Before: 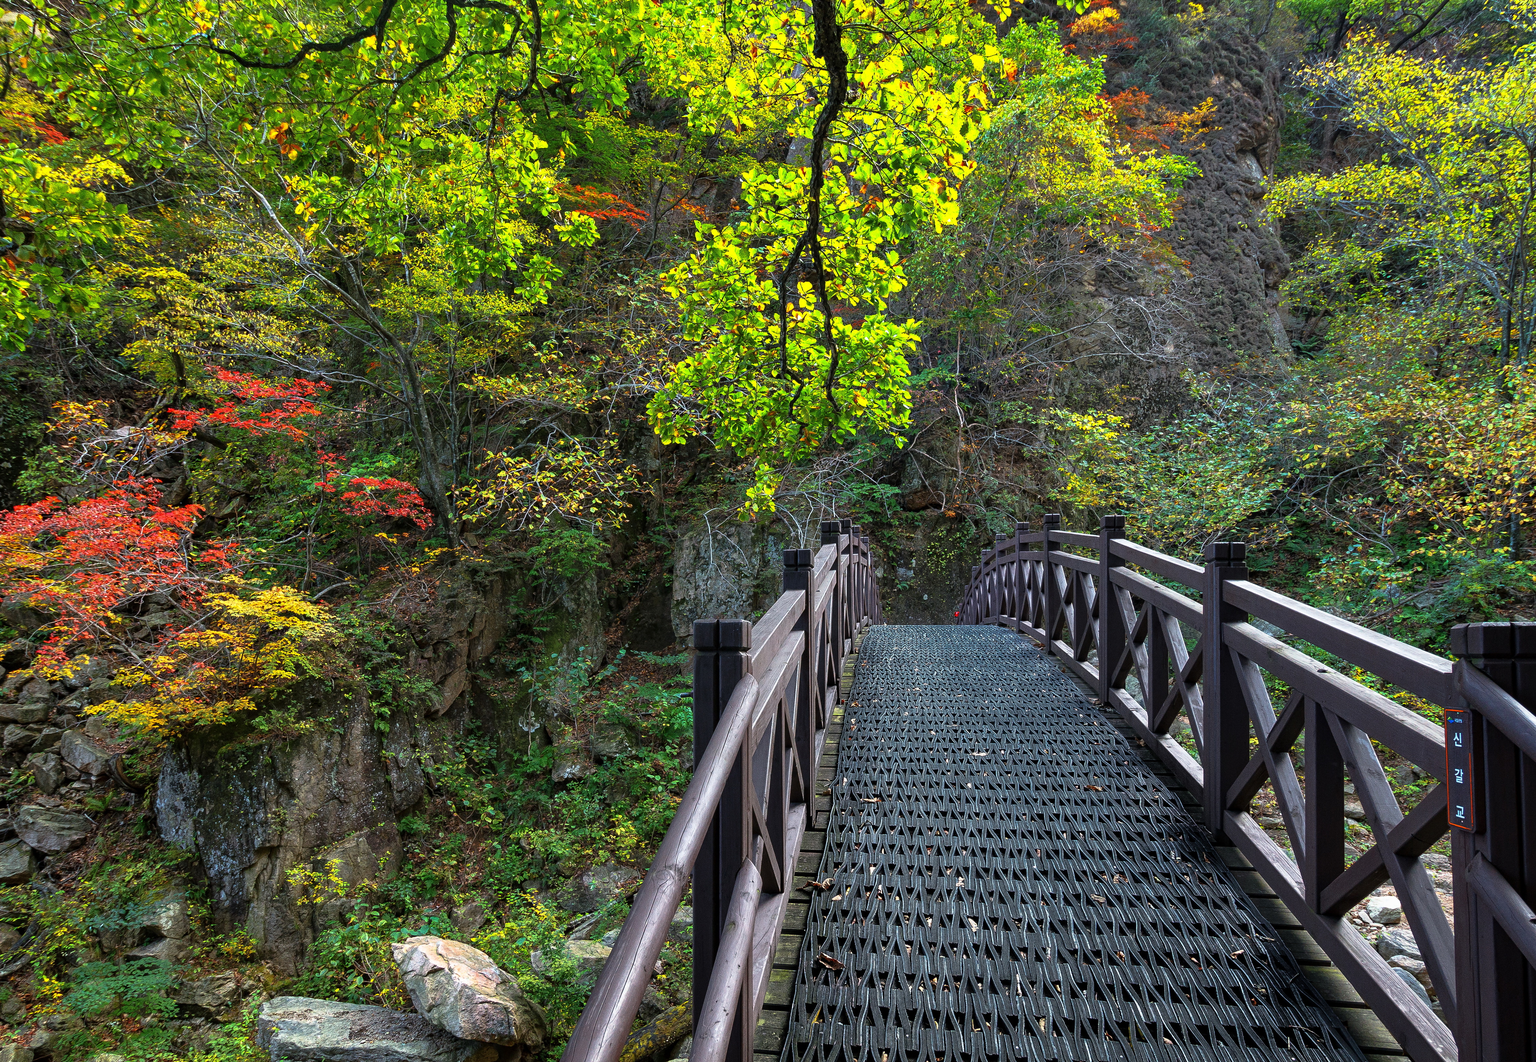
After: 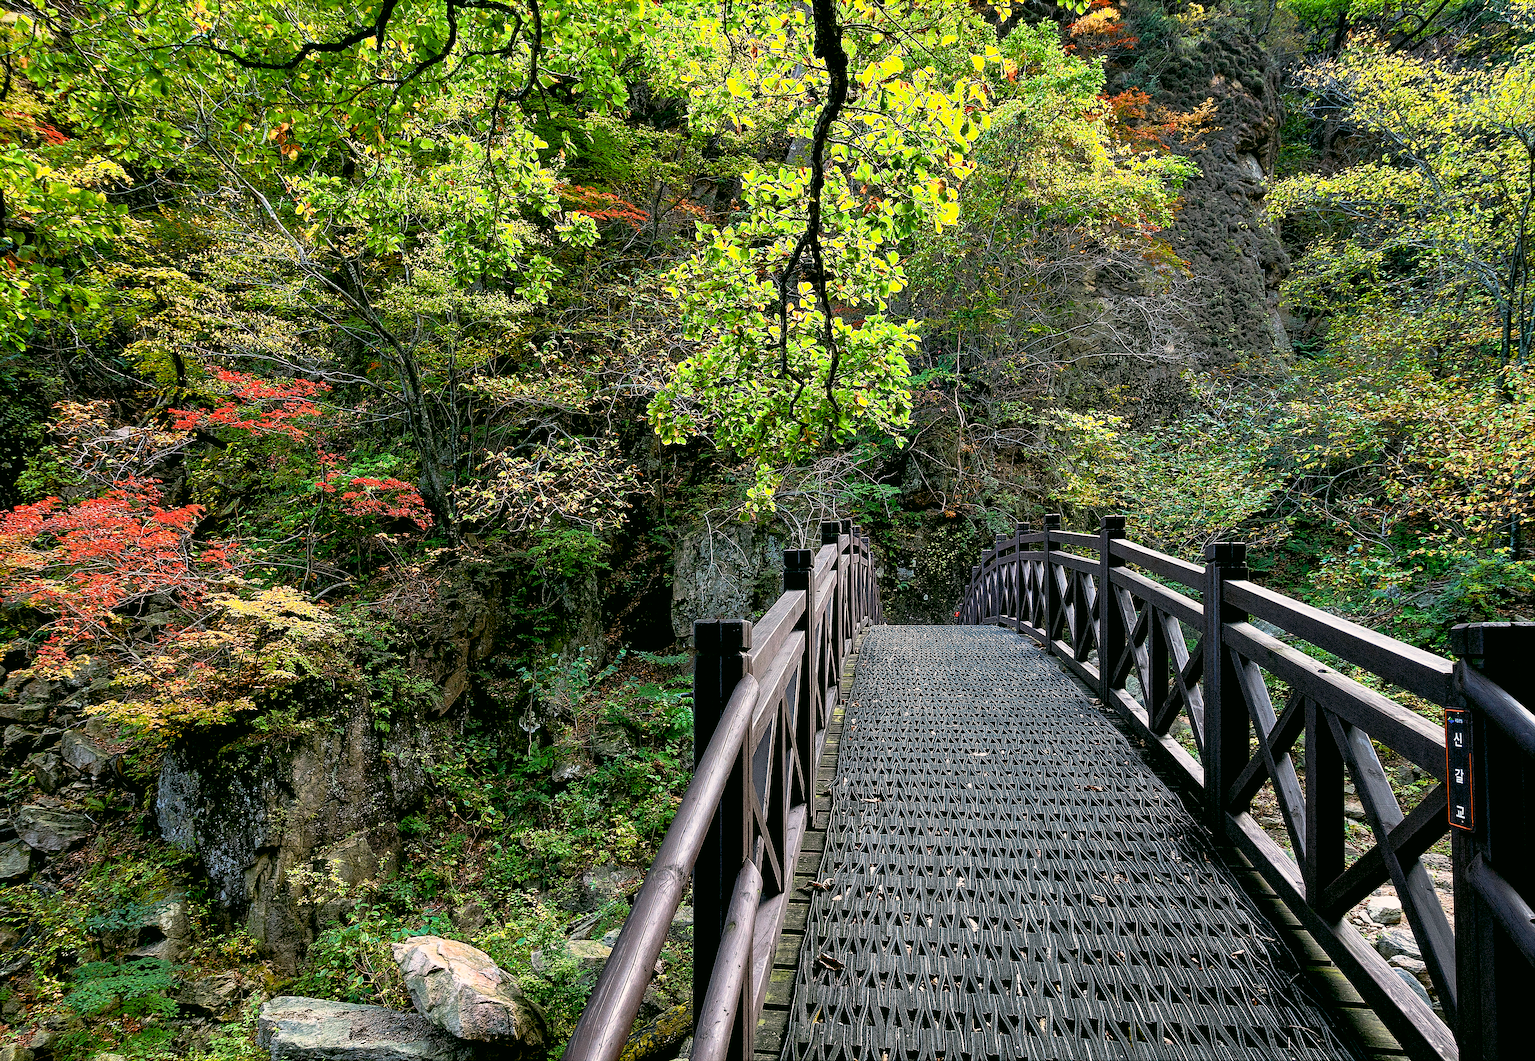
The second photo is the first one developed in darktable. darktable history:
exposure: black level correction 0.03, exposure 0.318 EV, compensate highlight preservation false
filmic rgb: middle gray luminance 18.35%, black relative exposure -11.52 EV, white relative exposure 2.61 EV, target black luminance 0%, hardness 8.34, latitude 98.66%, contrast 1.081, shadows ↔ highlights balance 0.458%
sharpen: on, module defaults
color correction: highlights a* 4.07, highlights b* 4.99, shadows a* -7.2, shadows b* 4.81
